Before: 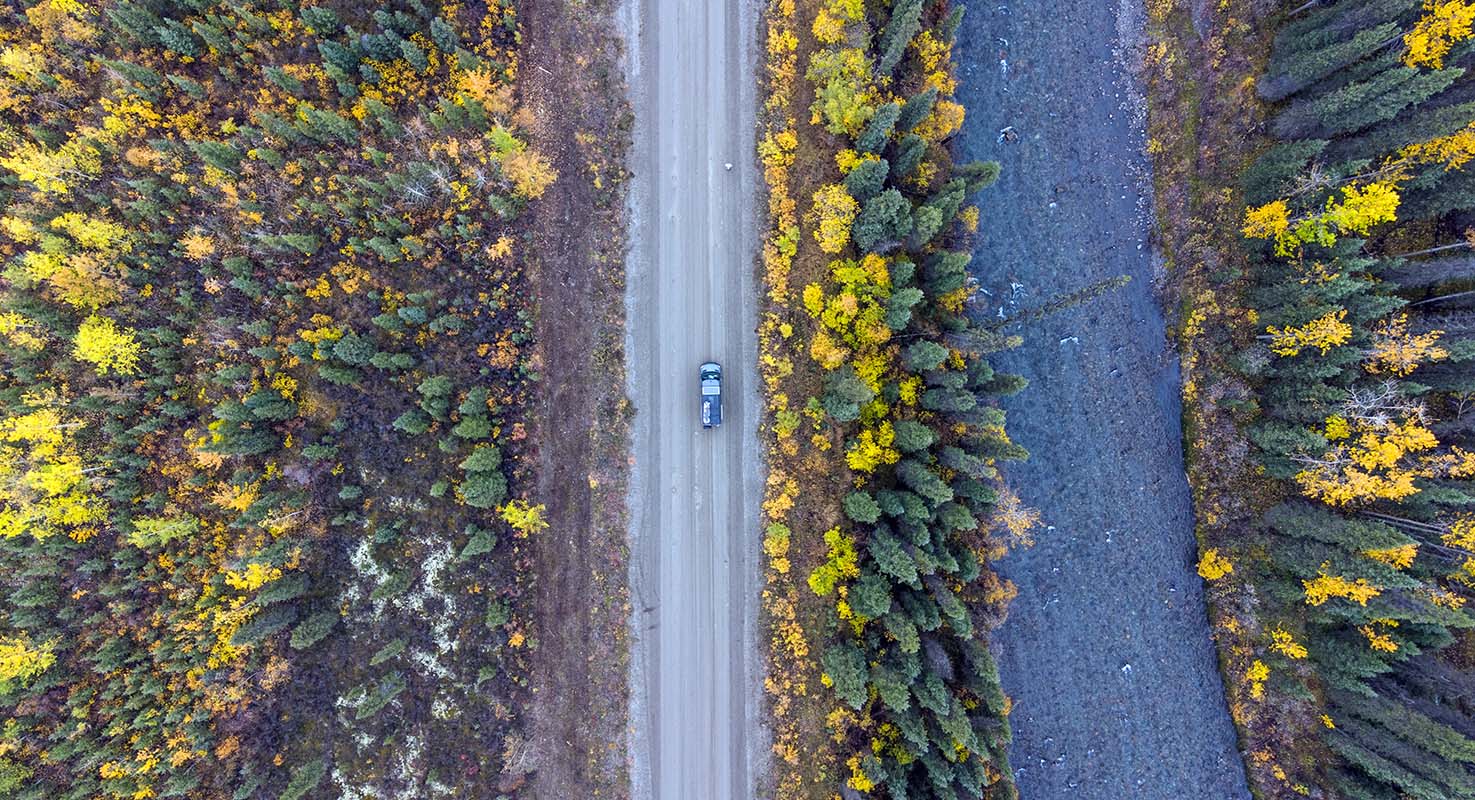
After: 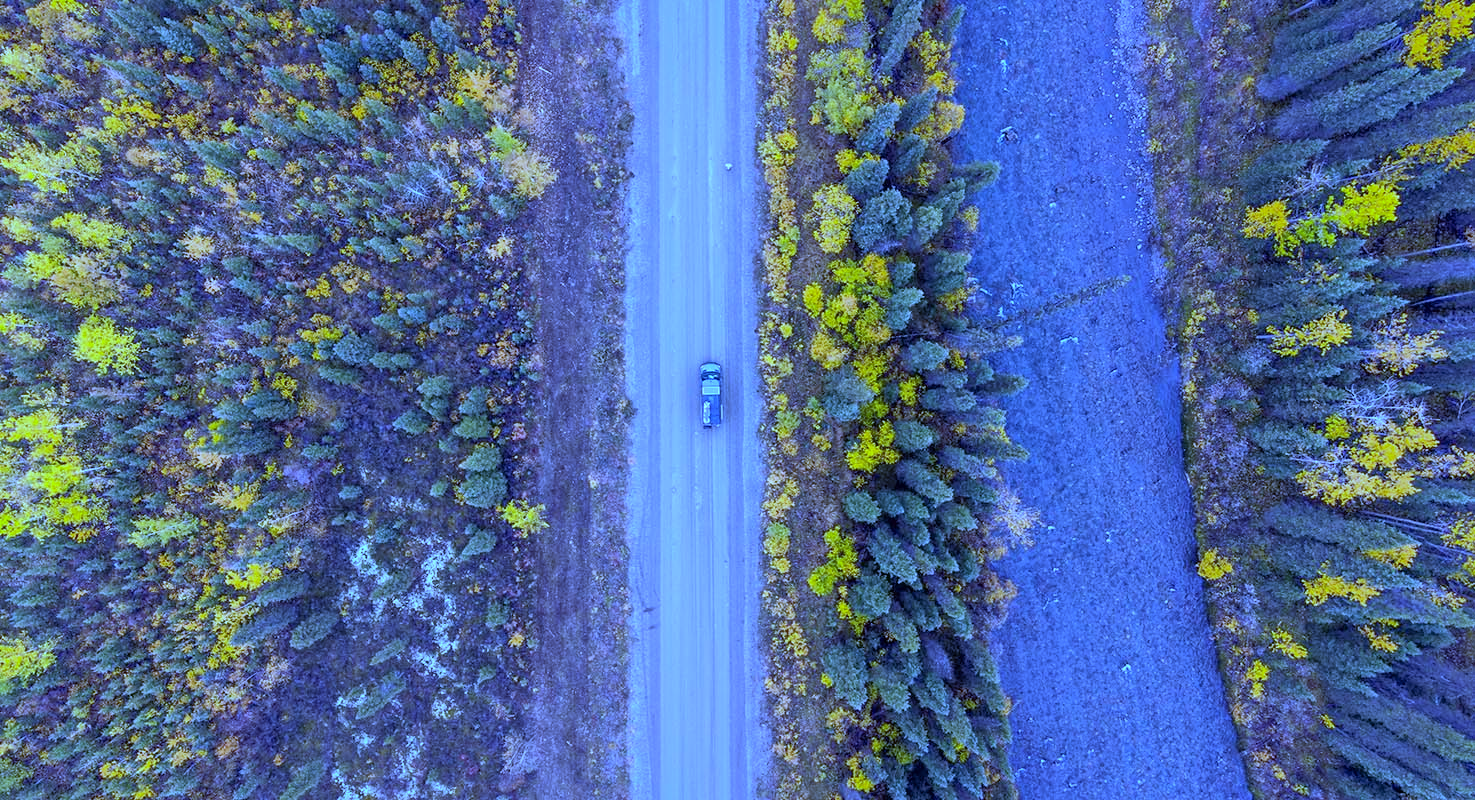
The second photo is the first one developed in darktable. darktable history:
white balance: red 0.766, blue 1.537
shadows and highlights: on, module defaults
